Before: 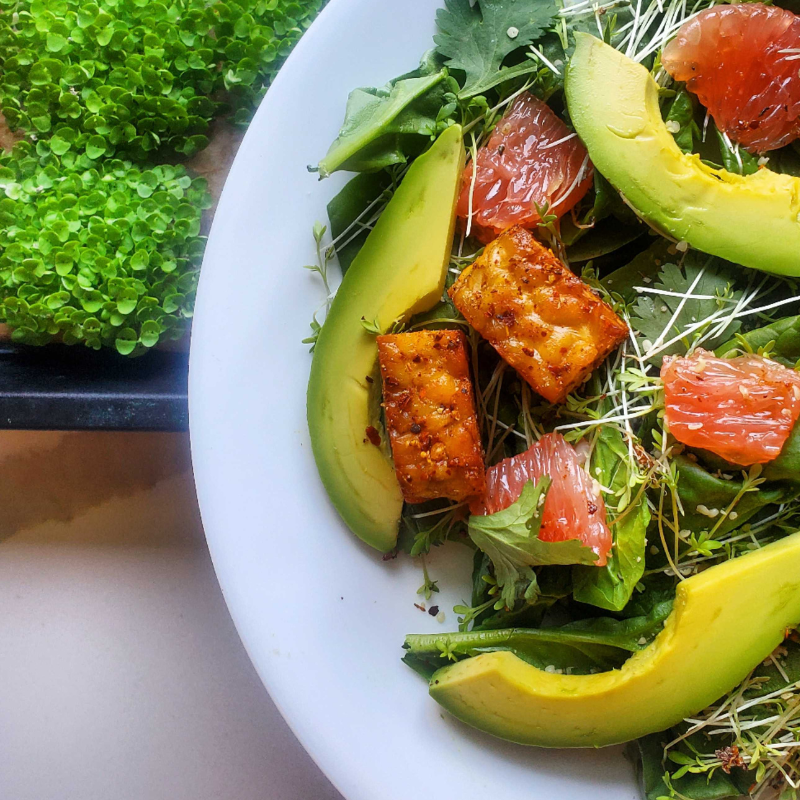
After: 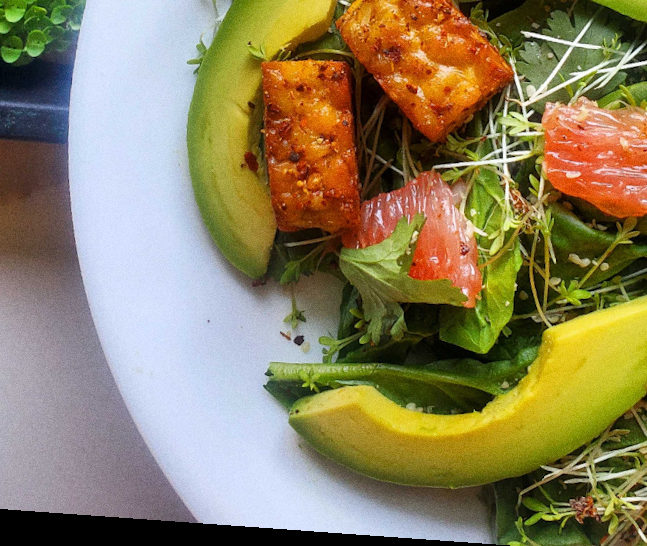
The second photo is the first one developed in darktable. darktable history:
rotate and perspective: rotation 4.1°, automatic cropping off
crop and rotate: left 17.299%, top 35.115%, right 7.015%, bottom 1.024%
grain: coarseness 0.47 ISO
